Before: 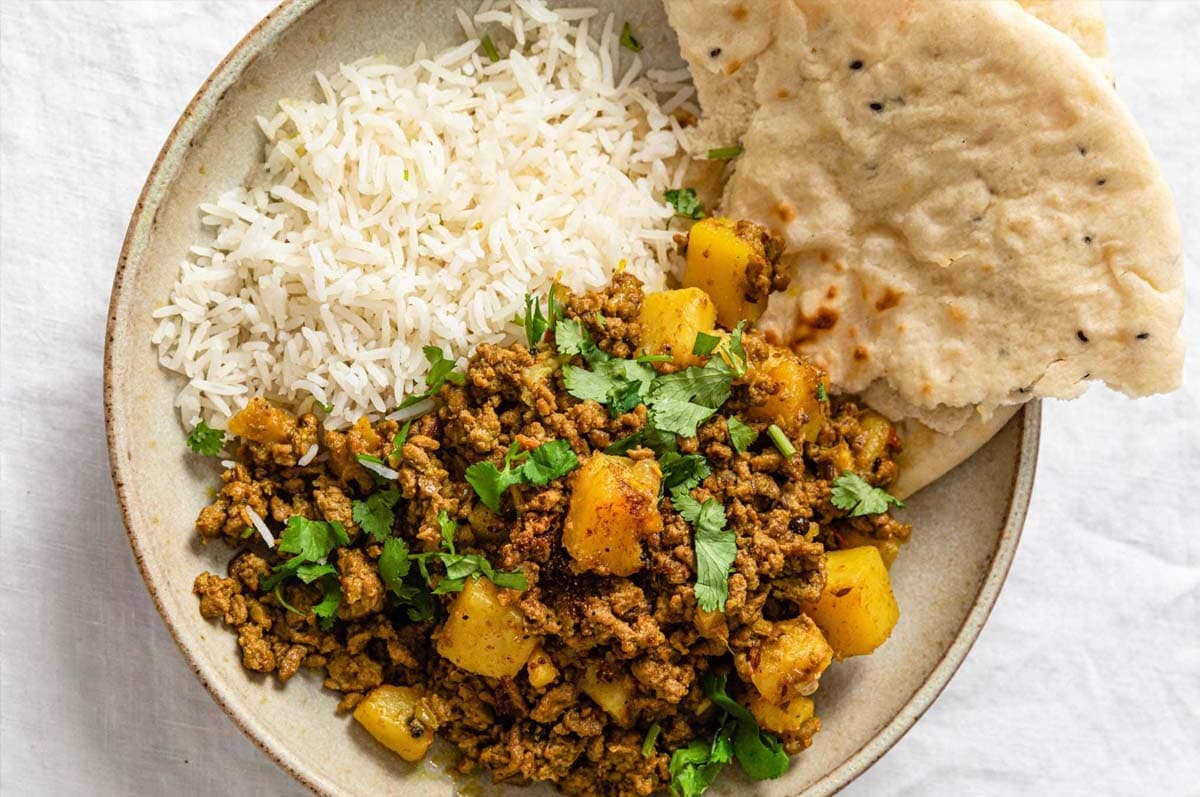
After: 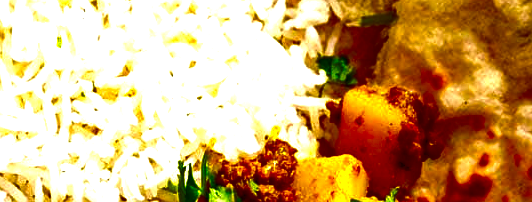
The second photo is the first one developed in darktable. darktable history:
tone equalizer: -8 EV -0.782 EV, -7 EV -0.703 EV, -6 EV -0.612 EV, -5 EV -0.412 EV, -3 EV 0.404 EV, -2 EV 0.6 EV, -1 EV 0.694 EV, +0 EV 0.732 EV
crop: left 28.982%, top 16.798%, right 26.675%, bottom 57.839%
contrast brightness saturation: brightness -0.981, saturation 0.993
